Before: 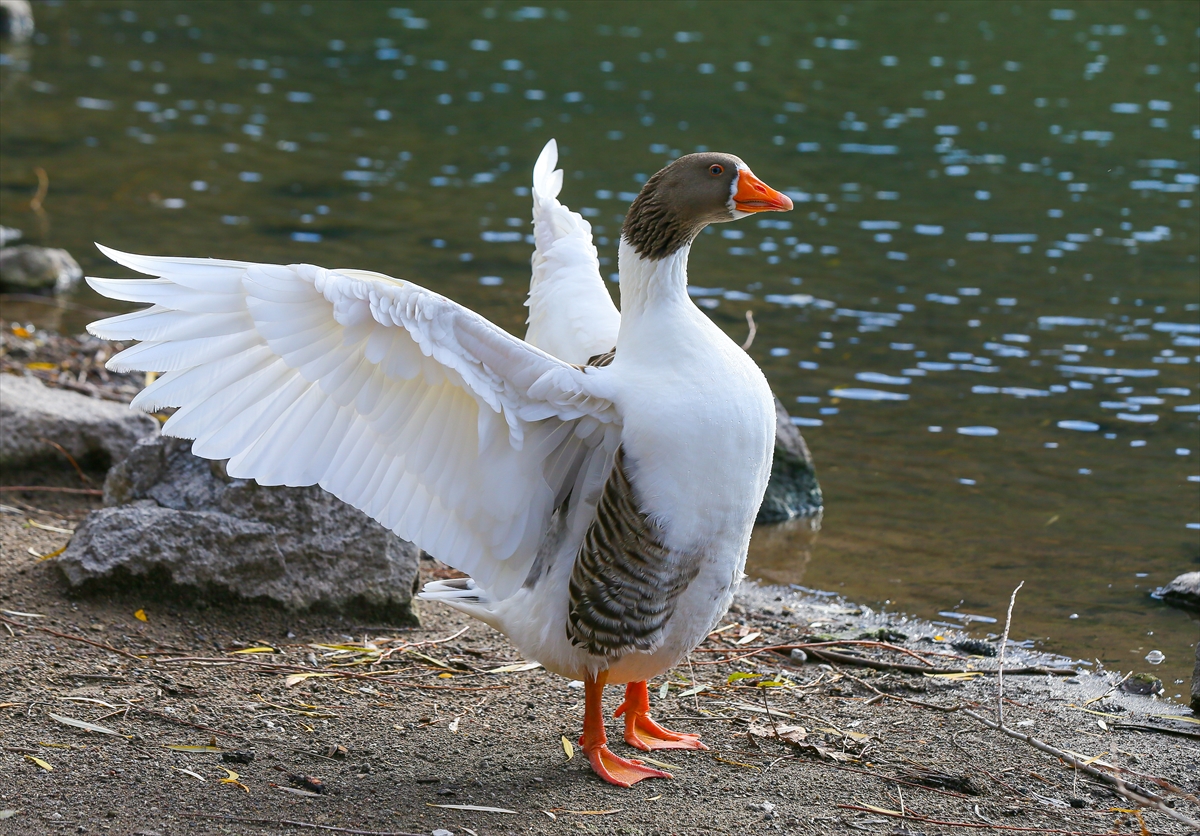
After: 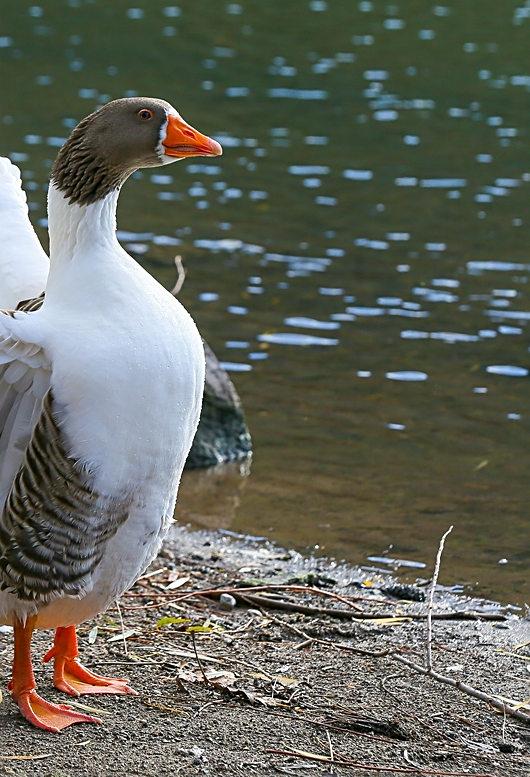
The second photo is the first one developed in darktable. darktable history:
crop: left 47.628%, top 6.643%, right 7.874%
sharpen: on, module defaults
